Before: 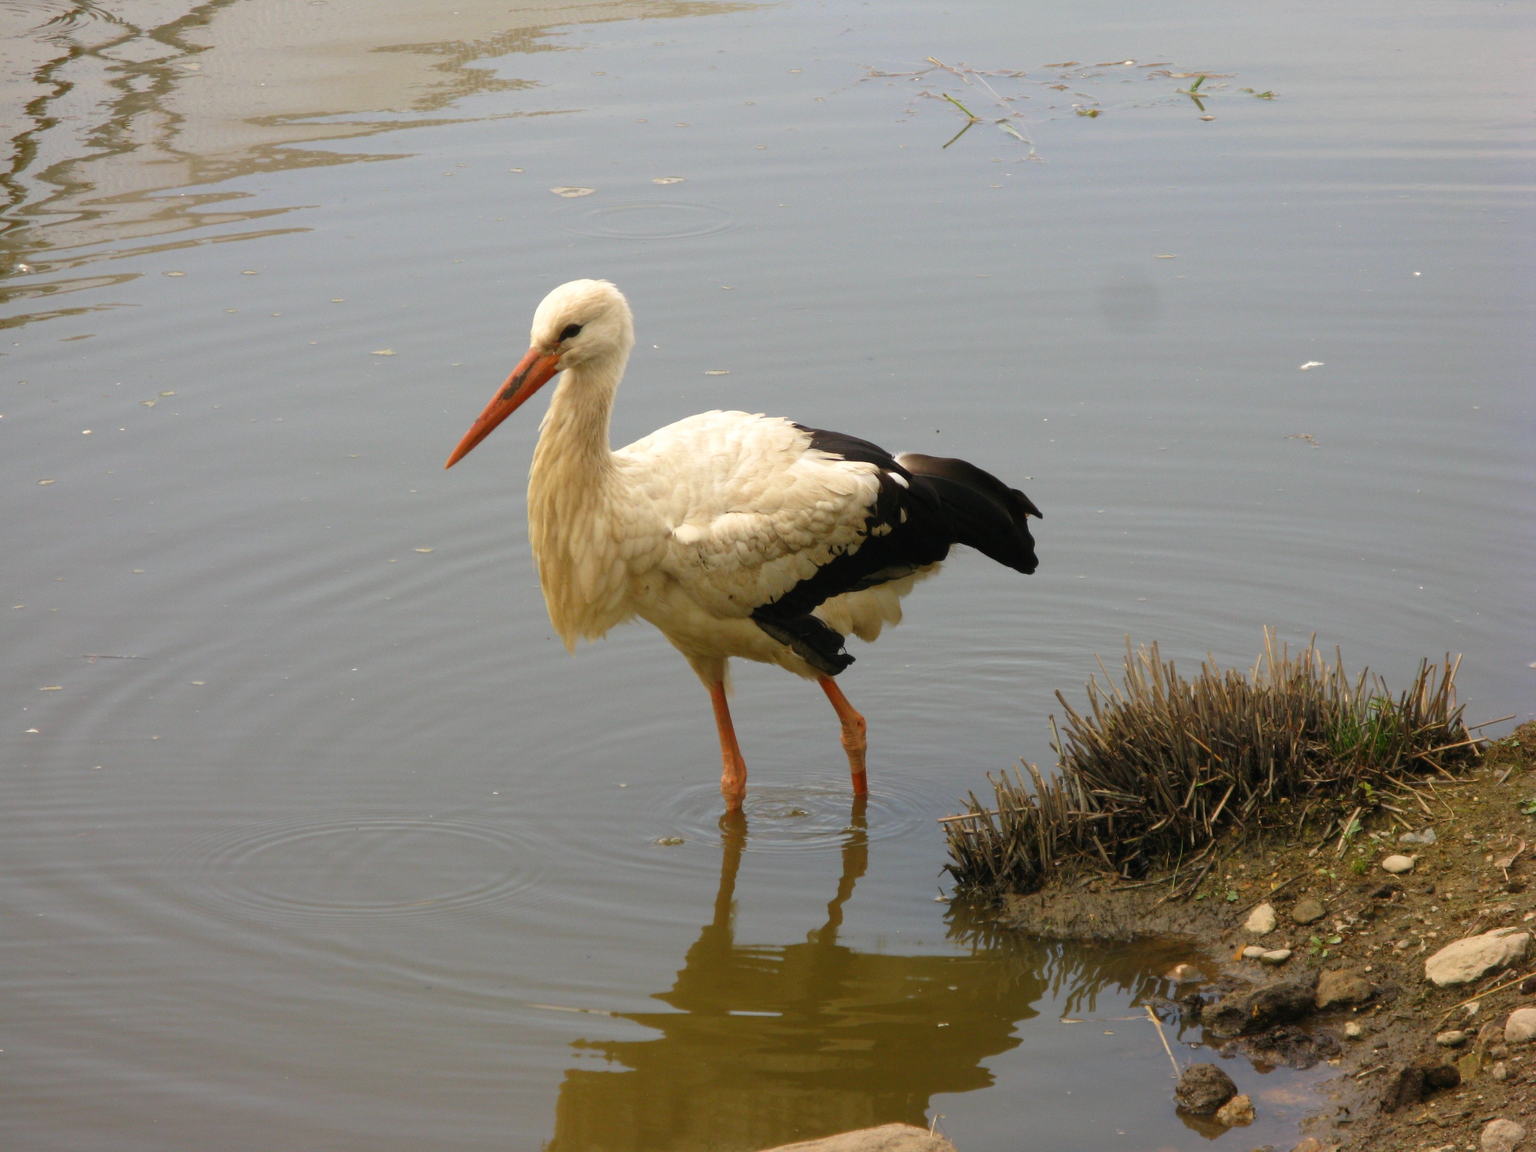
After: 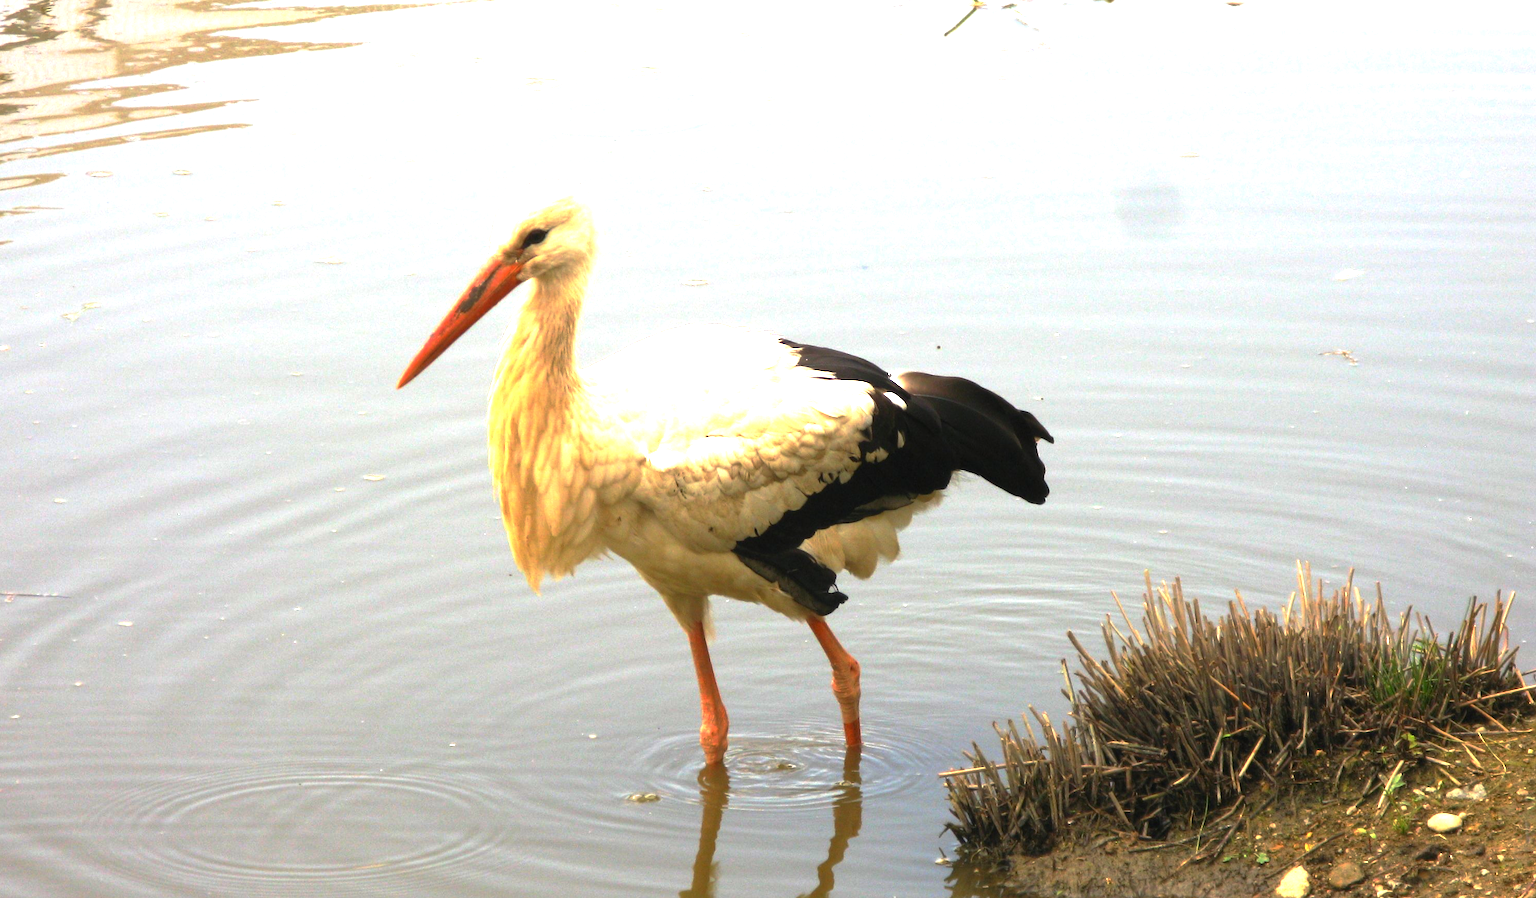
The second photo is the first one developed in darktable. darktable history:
base curve: curves: ch0 [(0, 0) (0.595, 0.418) (1, 1)], preserve colors none
crop: left 5.502%, top 10.058%, right 3.51%, bottom 18.929%
exposure: black level correction 0, exposure 1.488 EV, compensate highlight preservation false
